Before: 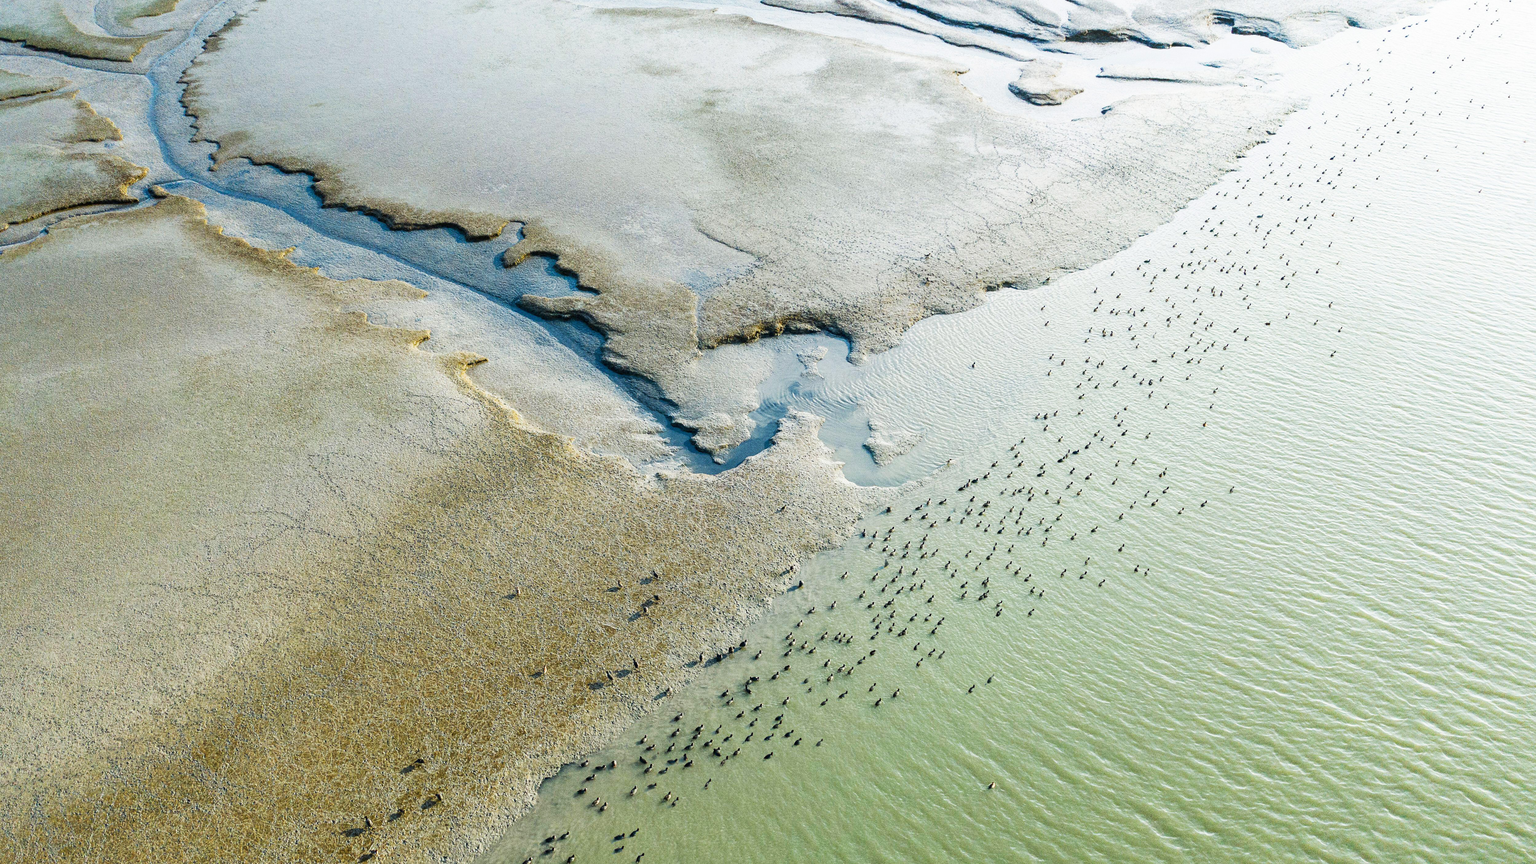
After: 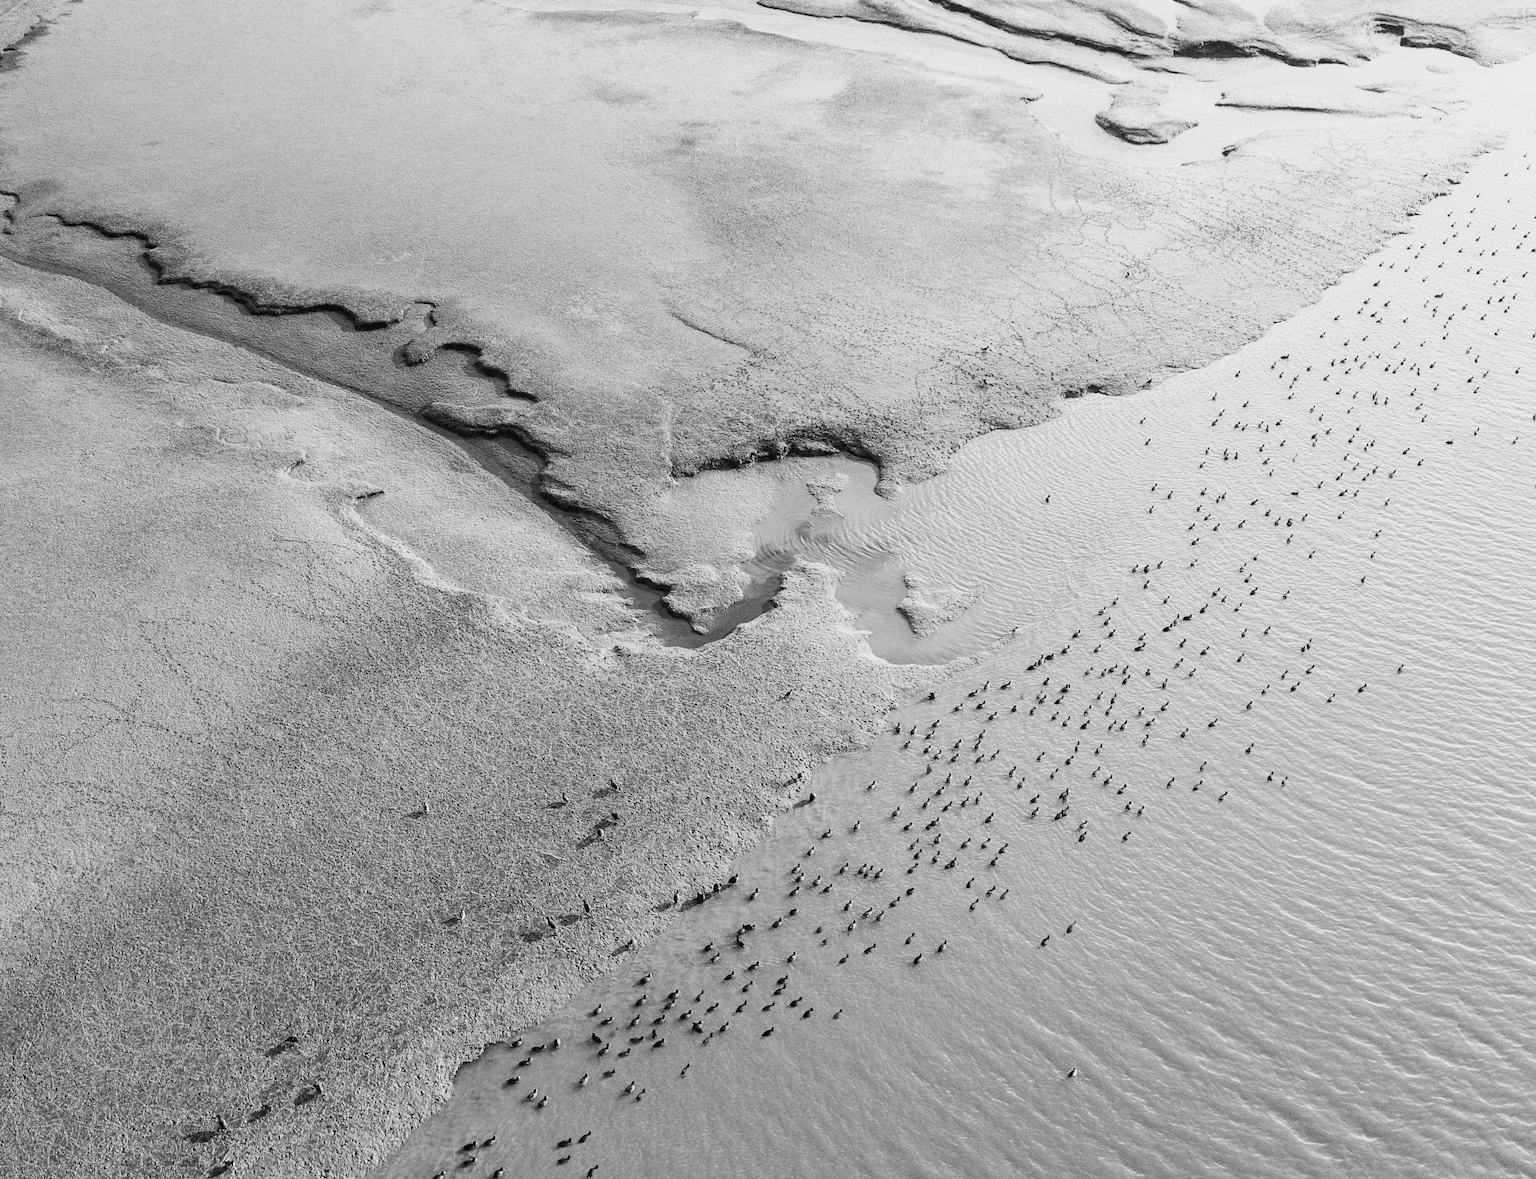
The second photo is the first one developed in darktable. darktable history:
monochrome: a 73.58, b 64.21
tone equalizer: on, module defaults
crop: left 13.443%, right 13.31%
